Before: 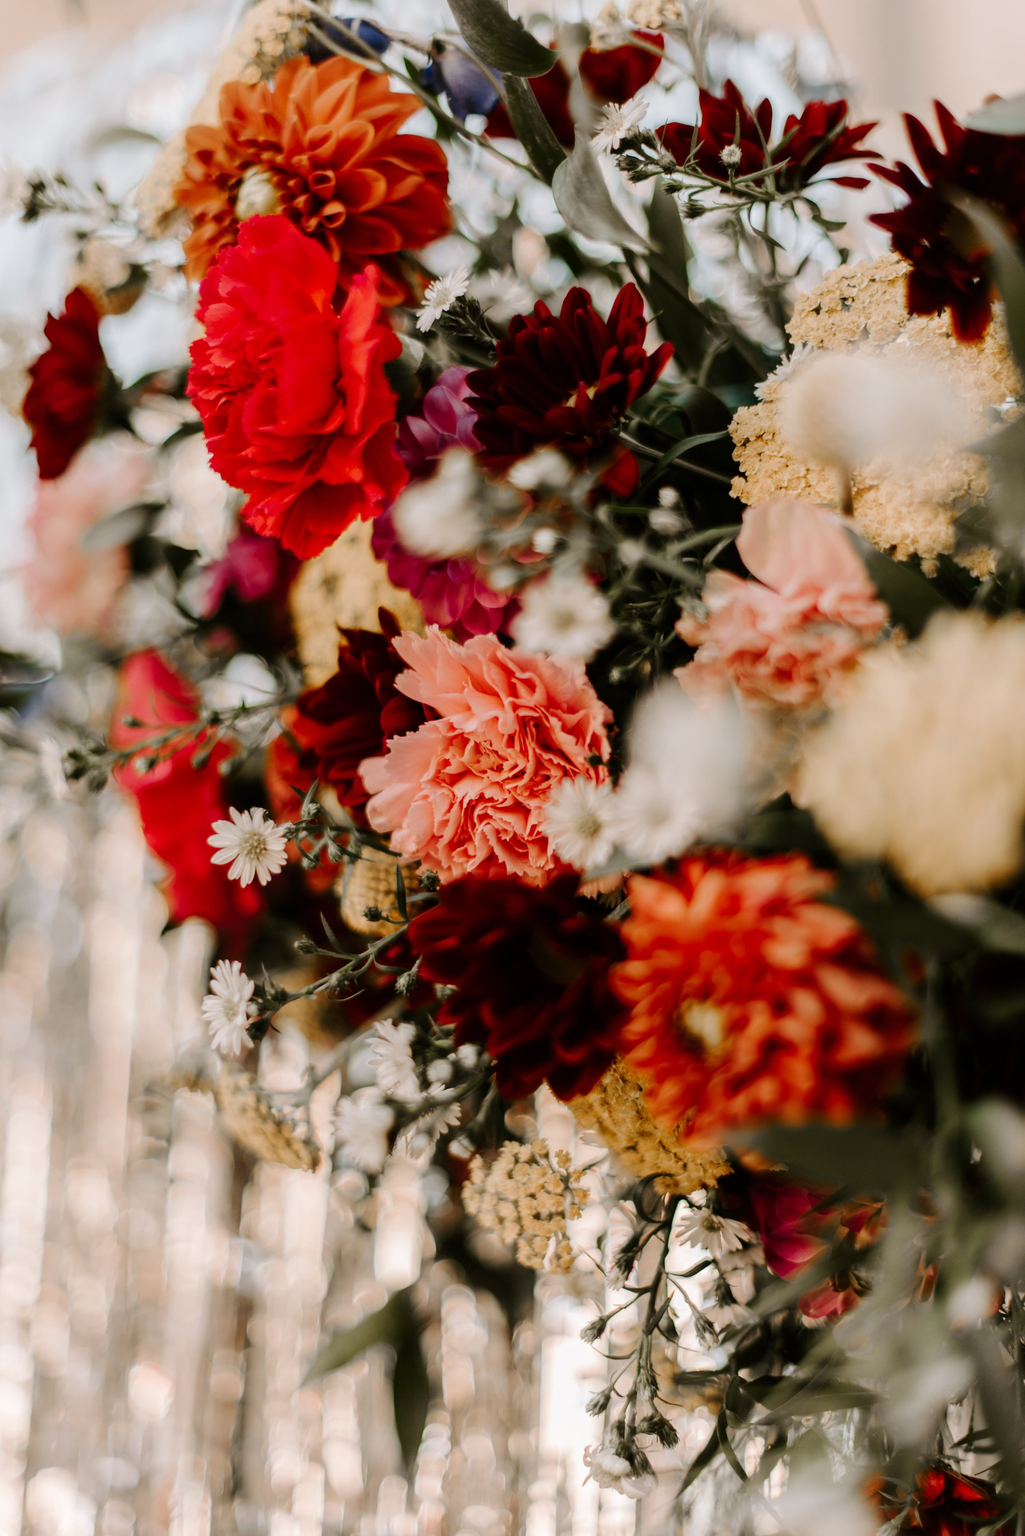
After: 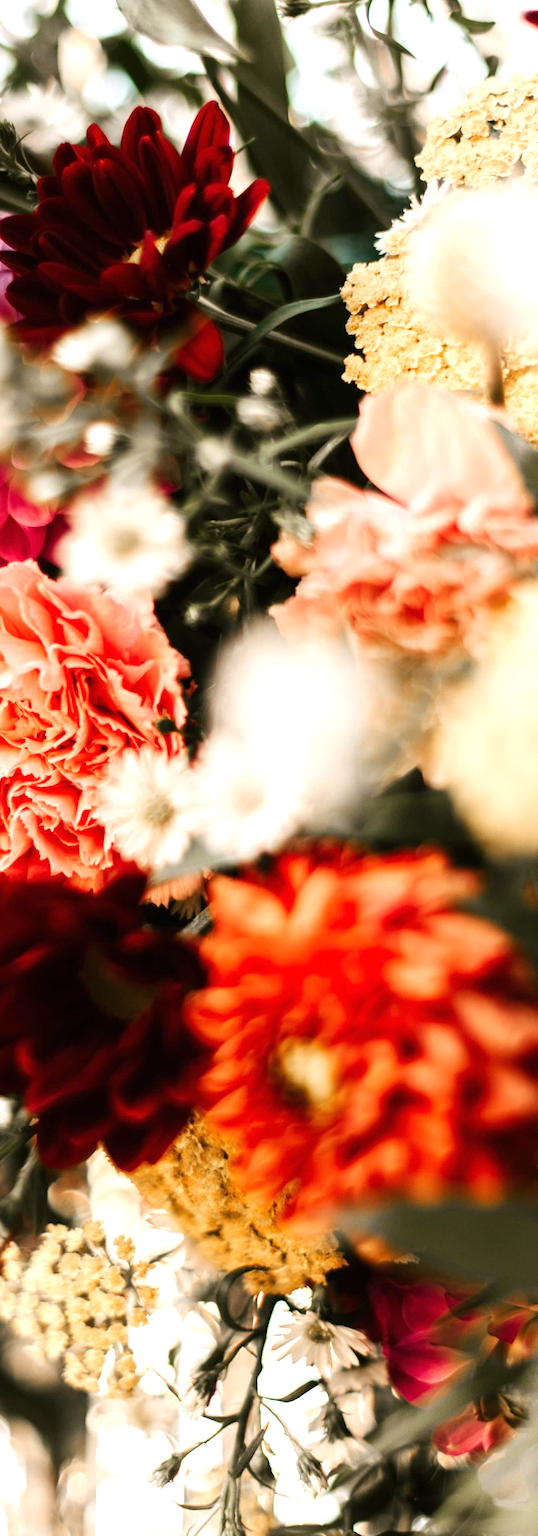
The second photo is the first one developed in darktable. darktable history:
crop: left 45.721%, top 13.393%, right 14.118%, bottom 10.01%
exposure: black level correction 0, exposure 1.1 EV, compensate exposure bias true, compensate highlight preservation false
